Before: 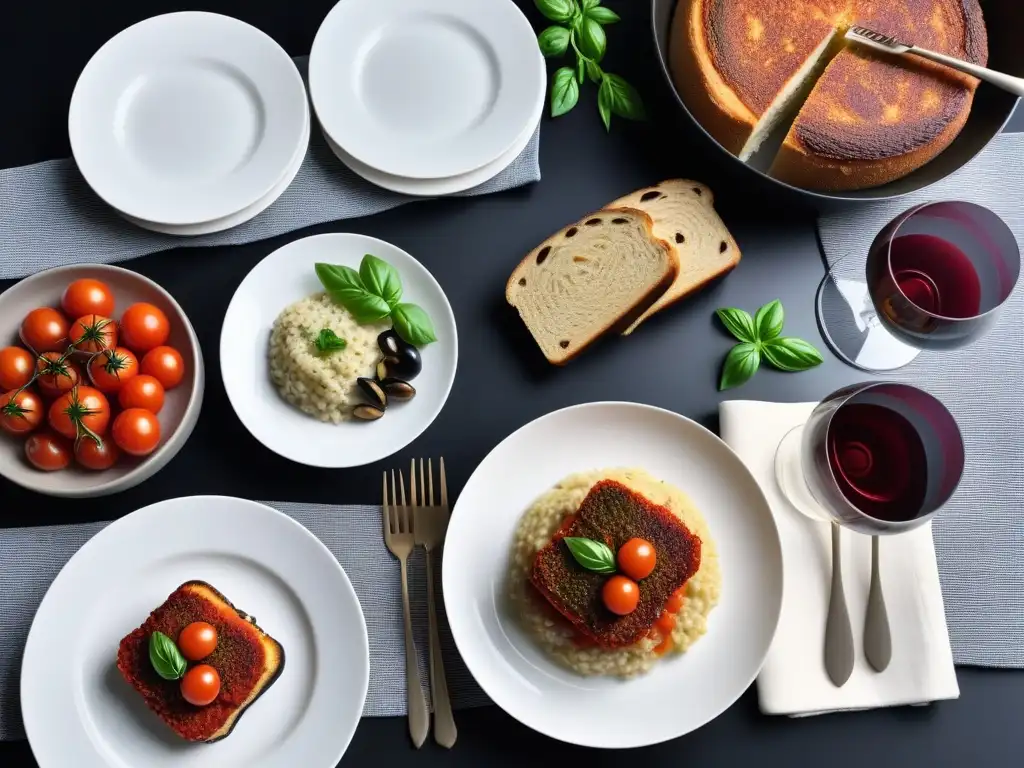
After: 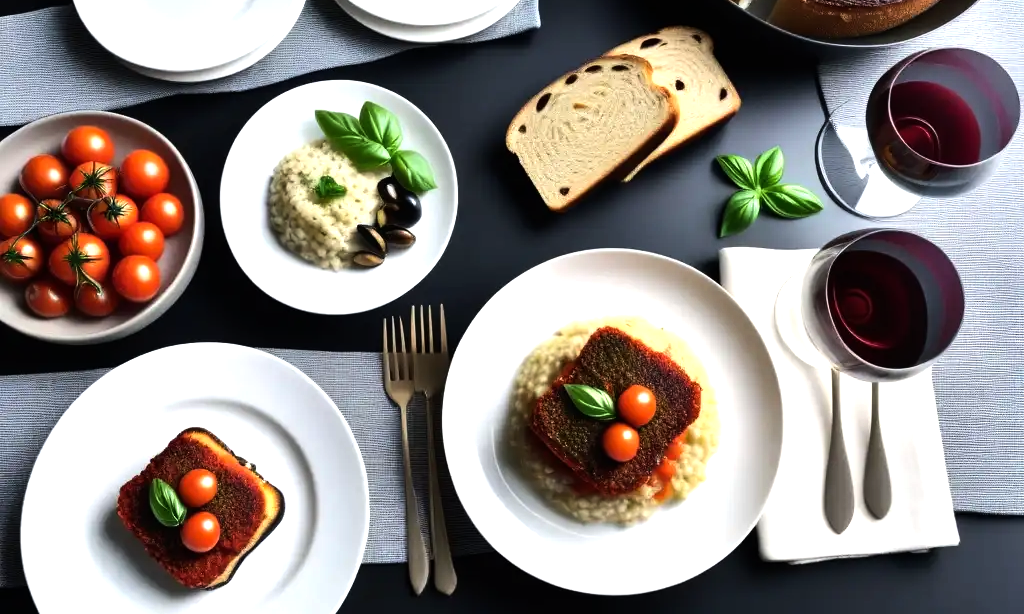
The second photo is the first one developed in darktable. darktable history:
tone equalizer: -8 EV -0.75 EV, -7 EV -0.7 EV, -6 EV -0.6 EV, -5 EV -0.4 EV, -3 EV 0.4 EV, -2 EV 0.6 EV, -1 EV 0.7 EV, +0 EV 0.75 EV, edges refinement/feathering 500, mask exposure compensation -1.57 EV, preserve details no
crop and rotate: top 19.998%
